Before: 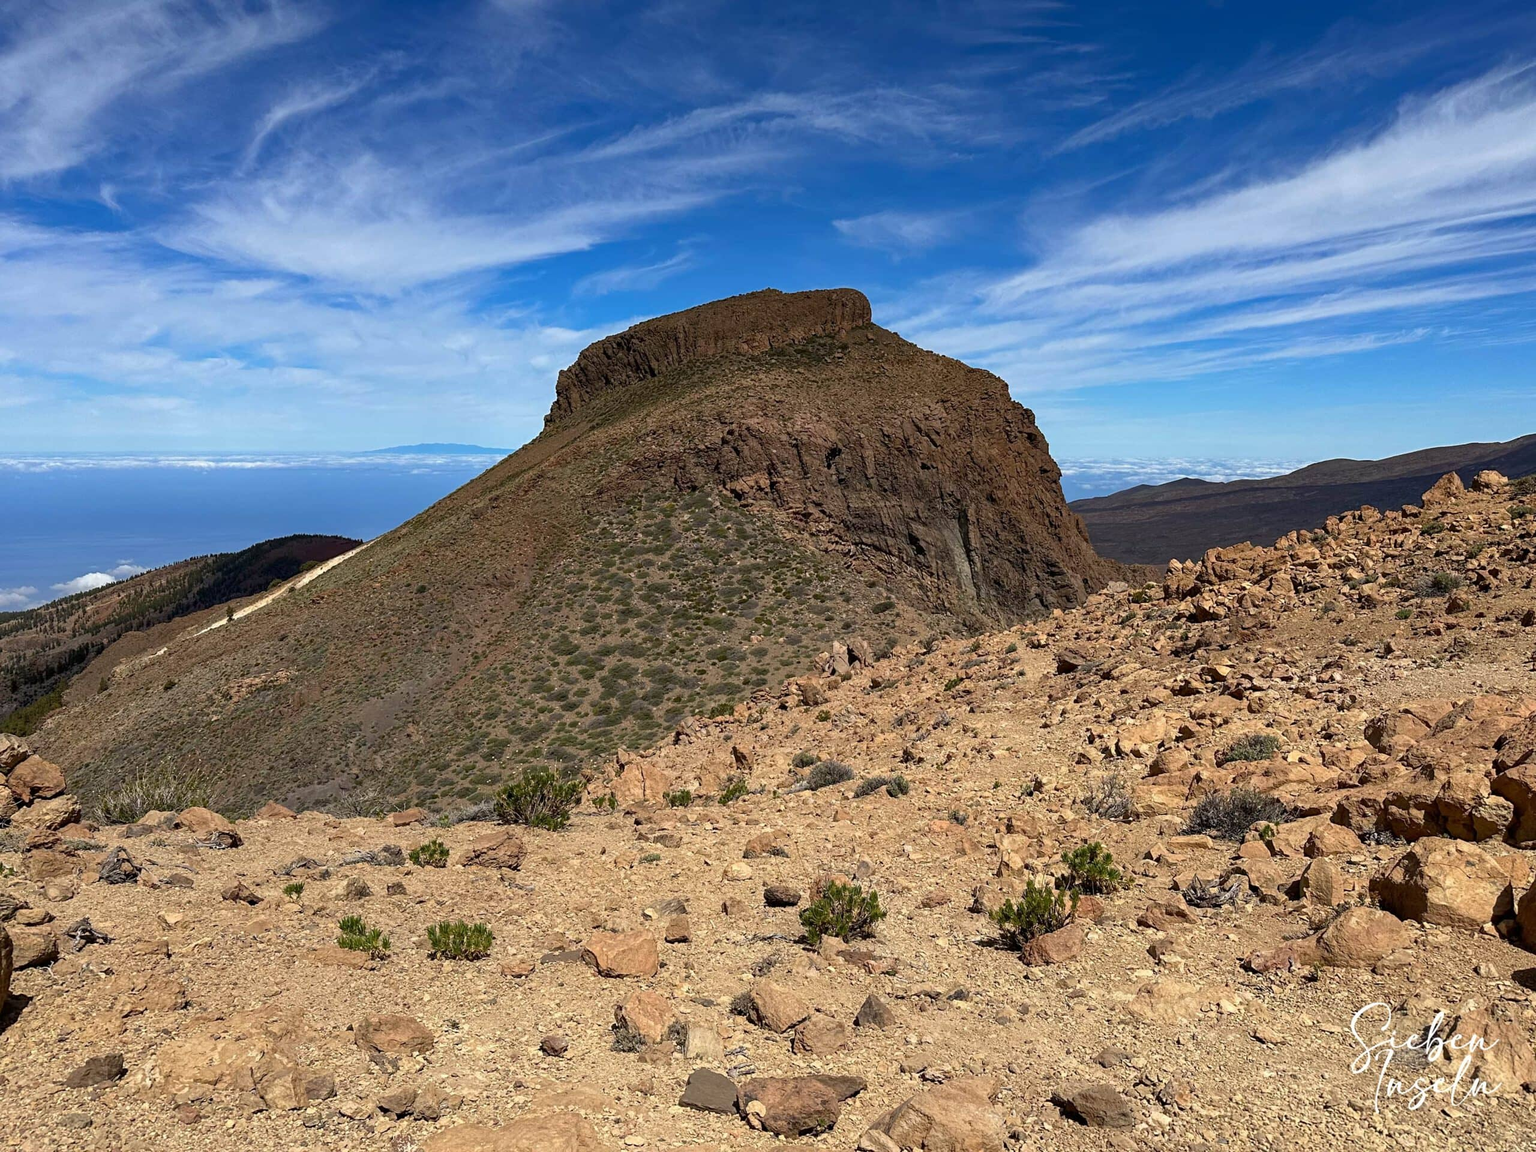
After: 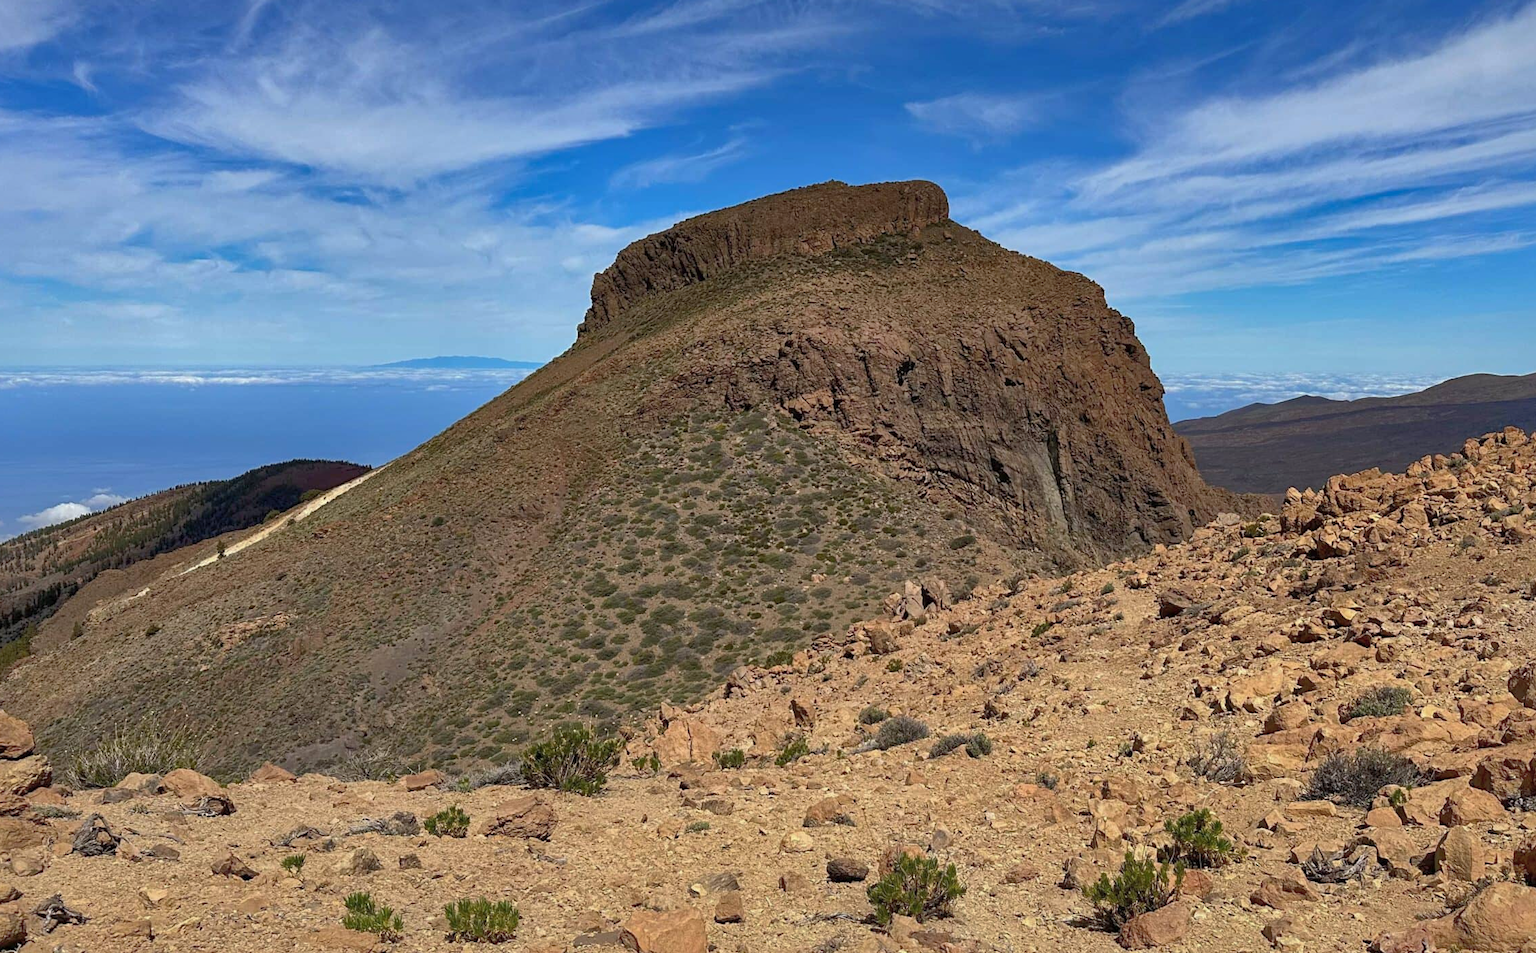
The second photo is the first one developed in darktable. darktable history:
shadows and highlights: shadows 59.59, highlights -59.91
crop and rotate: left 2.33%, top 11.274%, right 9.531%, bottom 15.707%
